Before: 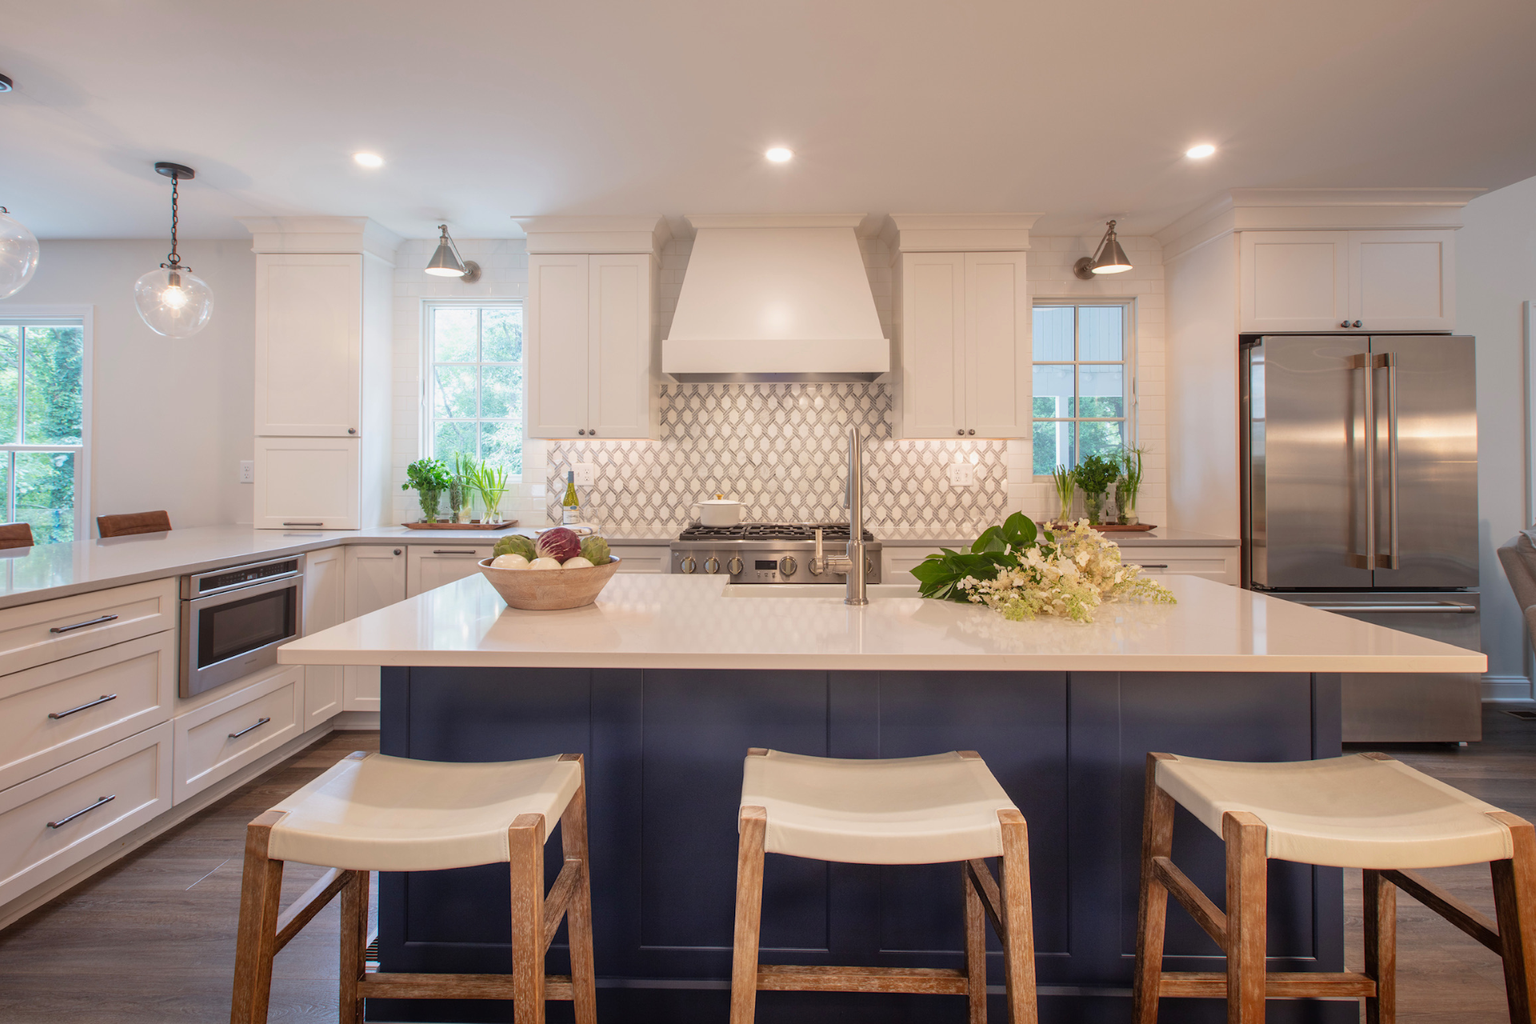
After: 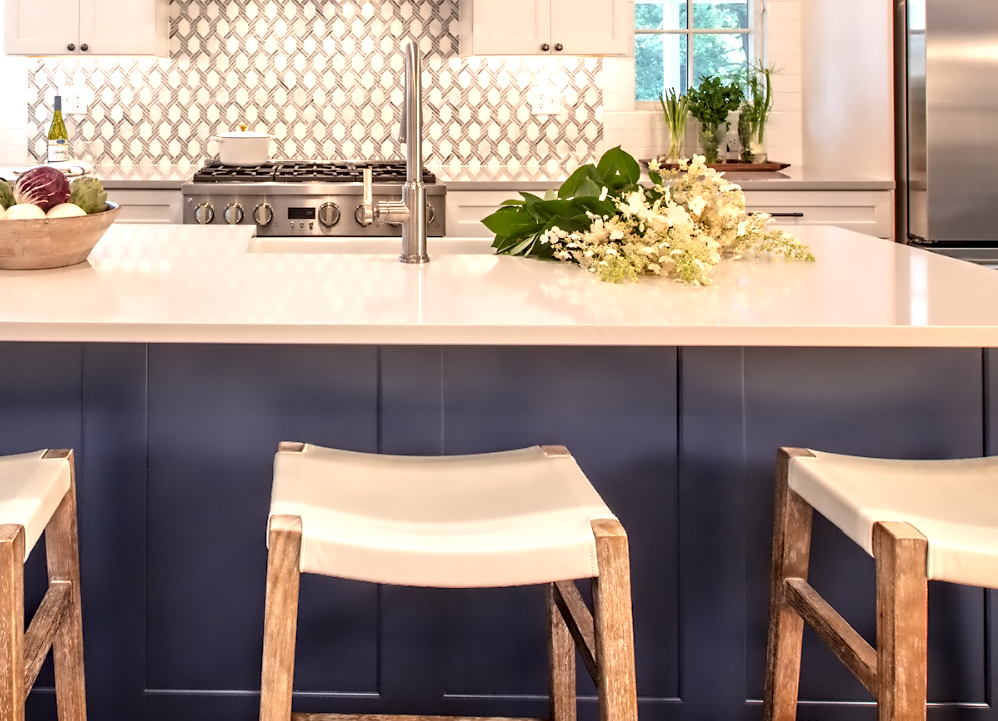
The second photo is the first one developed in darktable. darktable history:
exposure: exposure 0.642 EV, compensate highlight preservation false
crop: left 34.213%, top 38.531%, right 13.792%, bottom 5.131%
contrast equalizer: octaves 7, y [[0.5, 0.542, 0.583, 0.625, 0.667, 0.708], [0.5 ×6], [0.5 ×6], [0, 0.033, 0.067, 0.1, 0.133, 0.167], [0, 0.05, 0.1, 0.15, 0.2, 0.25]]
